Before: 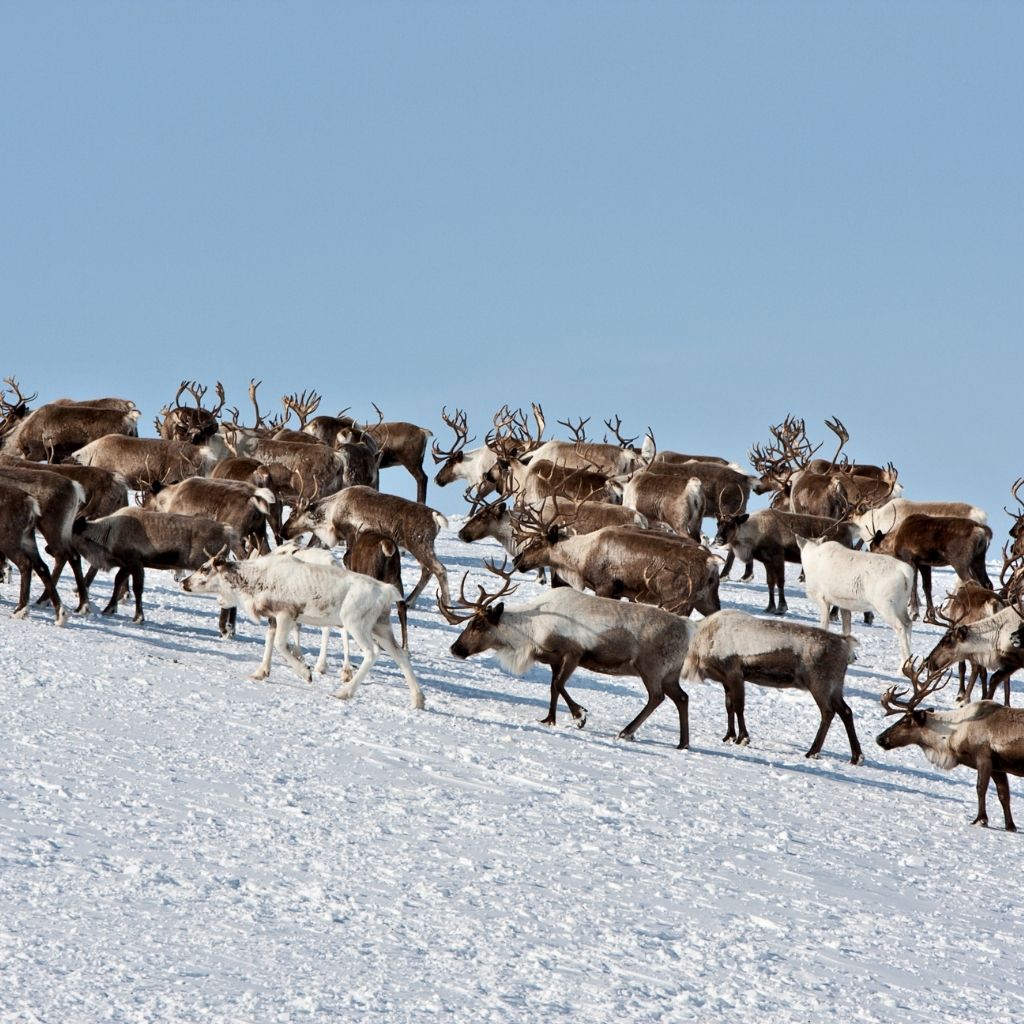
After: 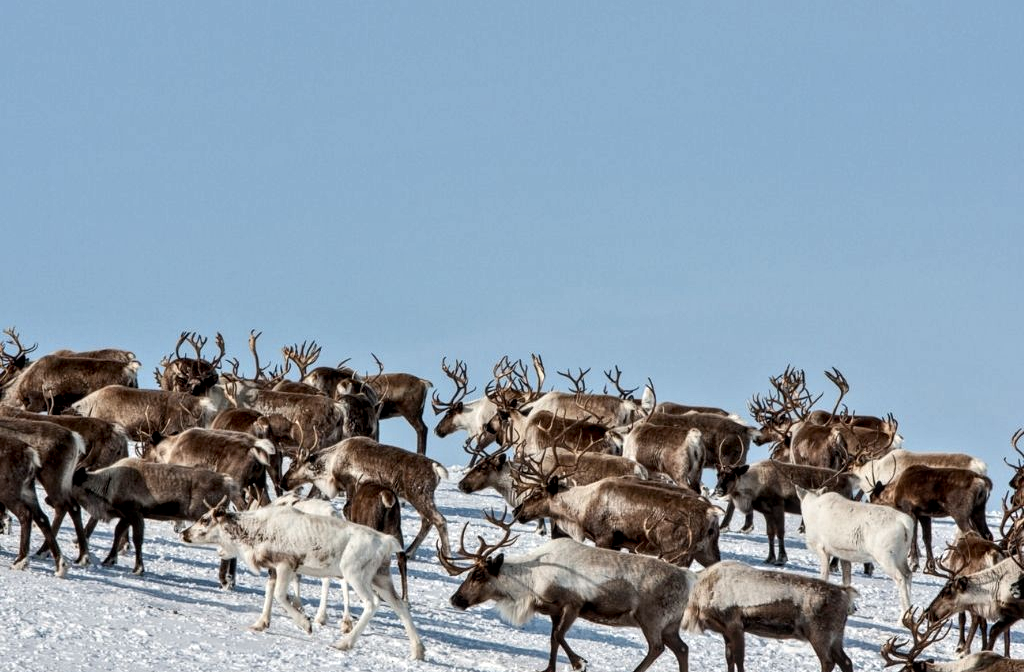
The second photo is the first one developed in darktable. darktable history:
local contrast: highlights 61%, detail 143%, midtone range 0.428
rotate and perspective: automatic cropping off
crop and rotate: top 4.848%, bottom 29.503%
